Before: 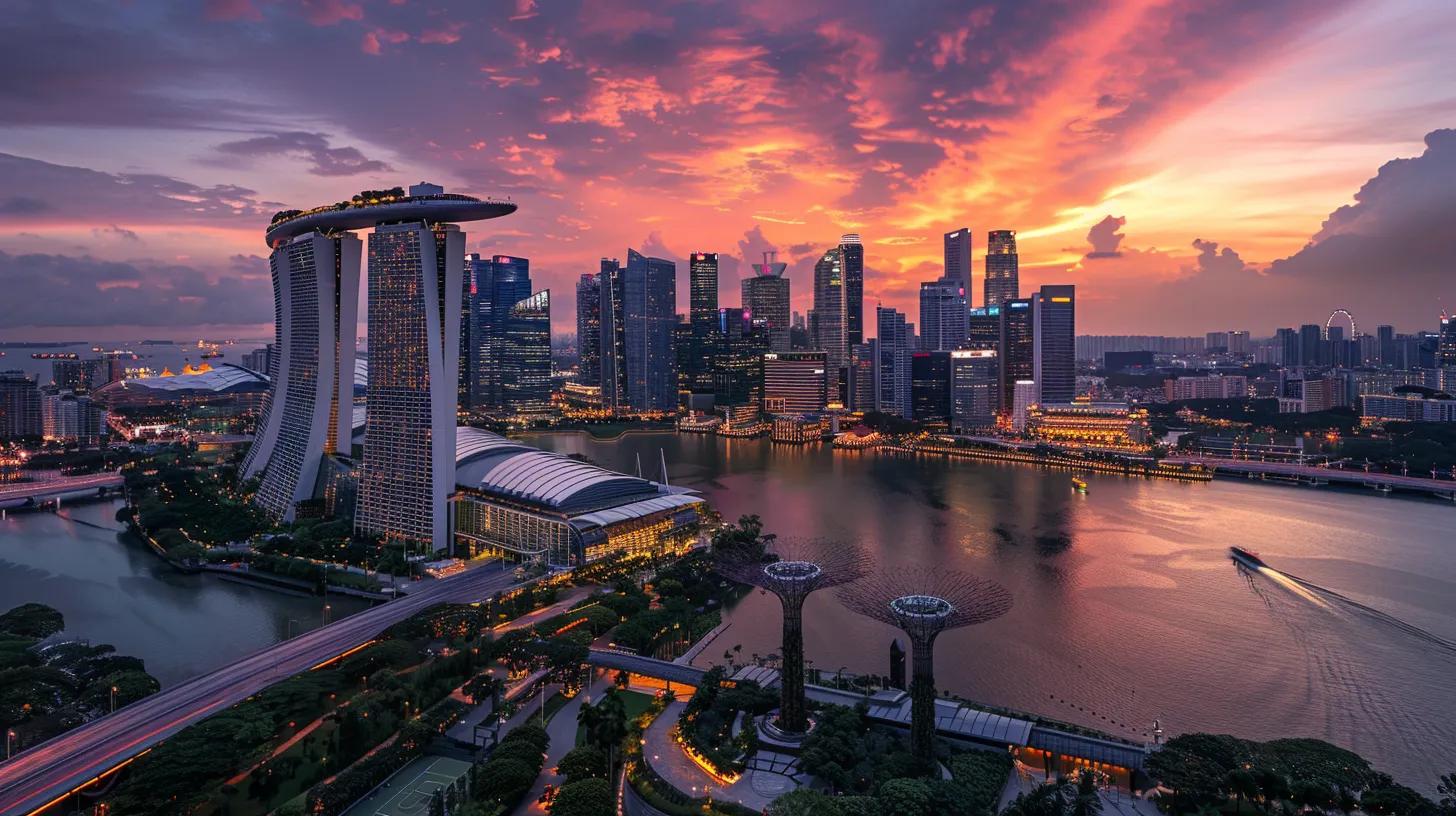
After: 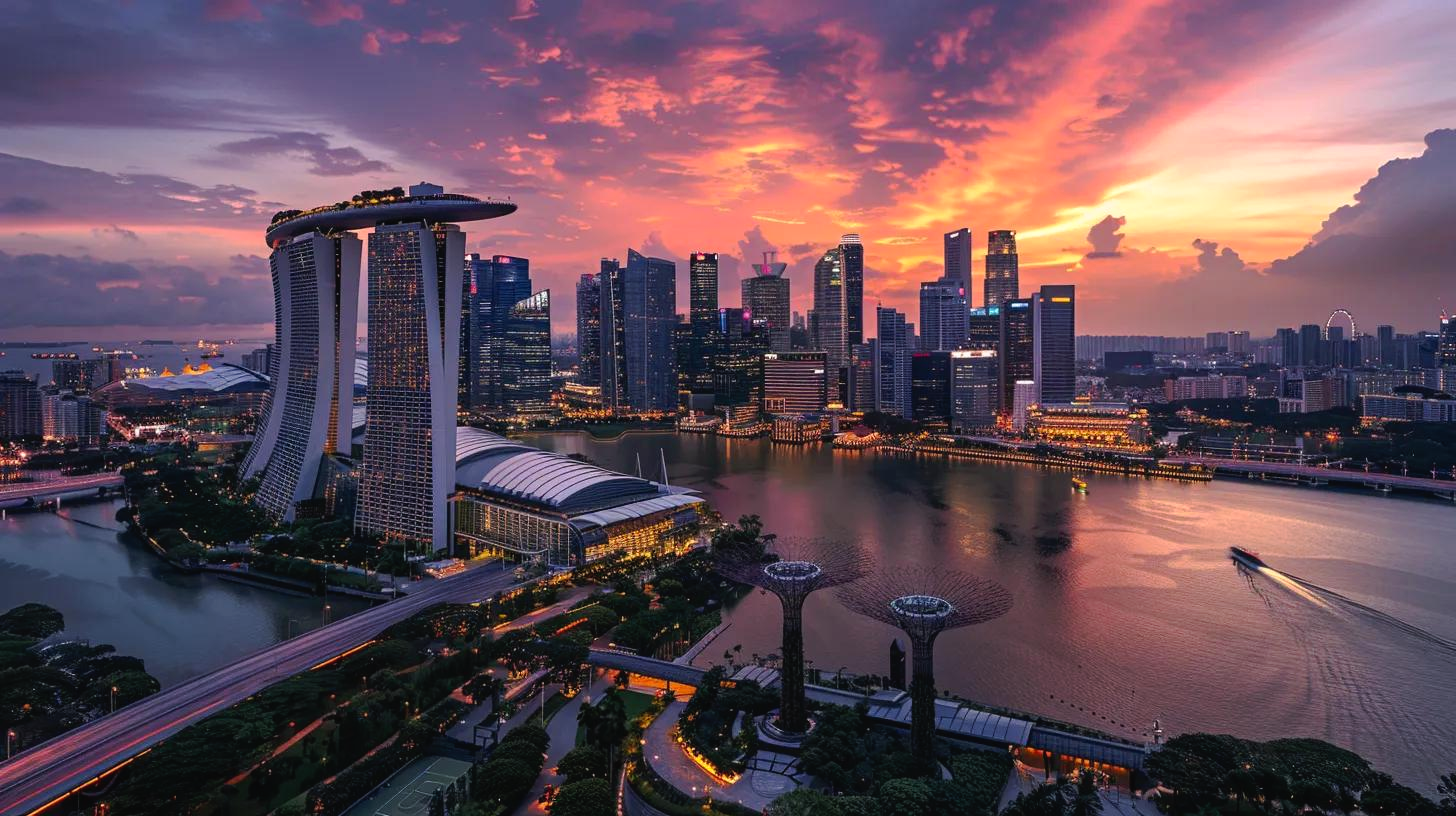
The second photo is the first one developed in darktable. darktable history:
tone curve: curves: ch0 [(0, 0.021) (0.059, 0.053) (0.197, 0.191) (0.32, 0.311) (0.495, 0.505) (0.725, 0.731) (0.89, 0.919) (1, 1)]; ch1 [(0, 0) (0.094, 0.081) (0.285, 0.299) (0.401, 0.424) (0.453, 0.439) (0.495, 0.496) (0.54, 0.55) (0.615, 0.637) (0.657, 0.683) (1, 1)]; ch2 [(0, 0) (0.257, 0.217) (0.43, 0.421) (0.498, 0.507) (0.547, 0.539) (0.595, 0.56) (0.644, 0.599) (1, 1)], preserve colors none
